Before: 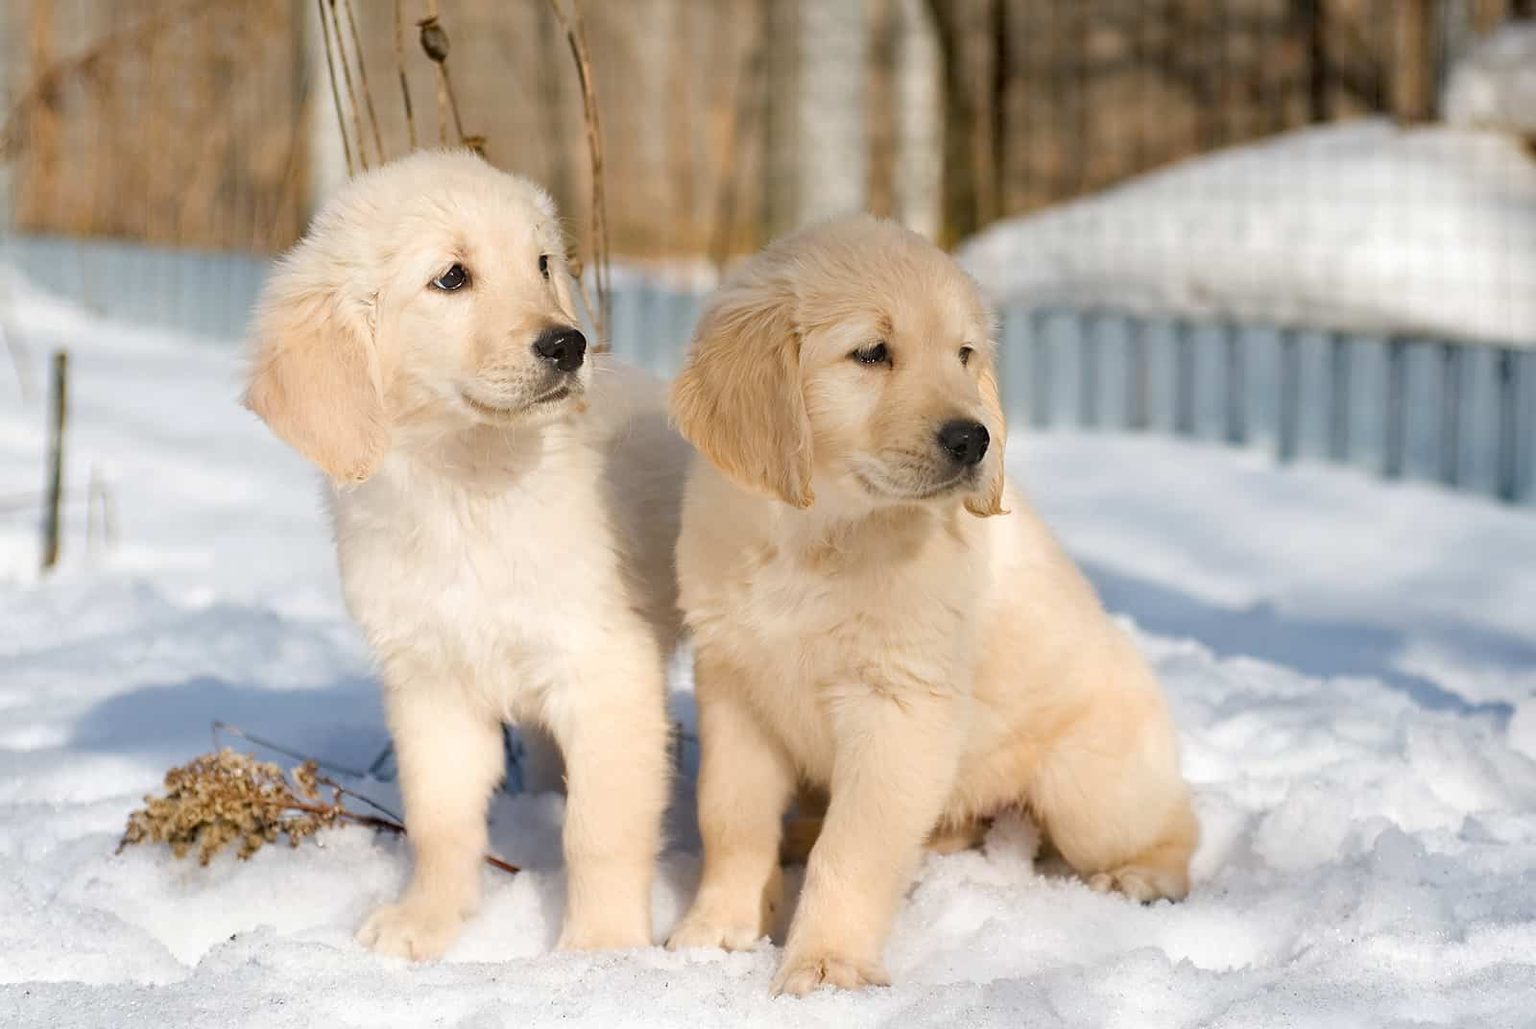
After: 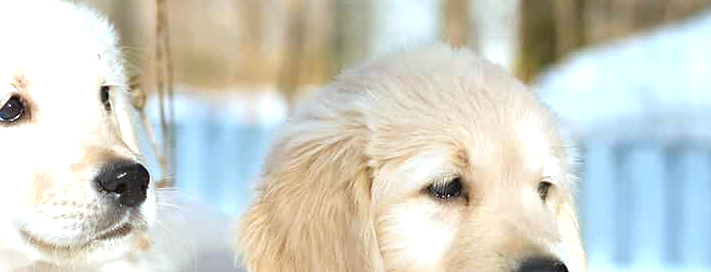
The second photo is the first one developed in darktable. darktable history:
exposure: black level correction 0, exposure 0.868 EV, compensate highlight preservation false
color calibration: illuminant as shot in camera, x 0.384, y 0.38, temperature 3979.58 K
crop: left 28.866%, top 16.845%, right 26.665%, bottom 57.69%
